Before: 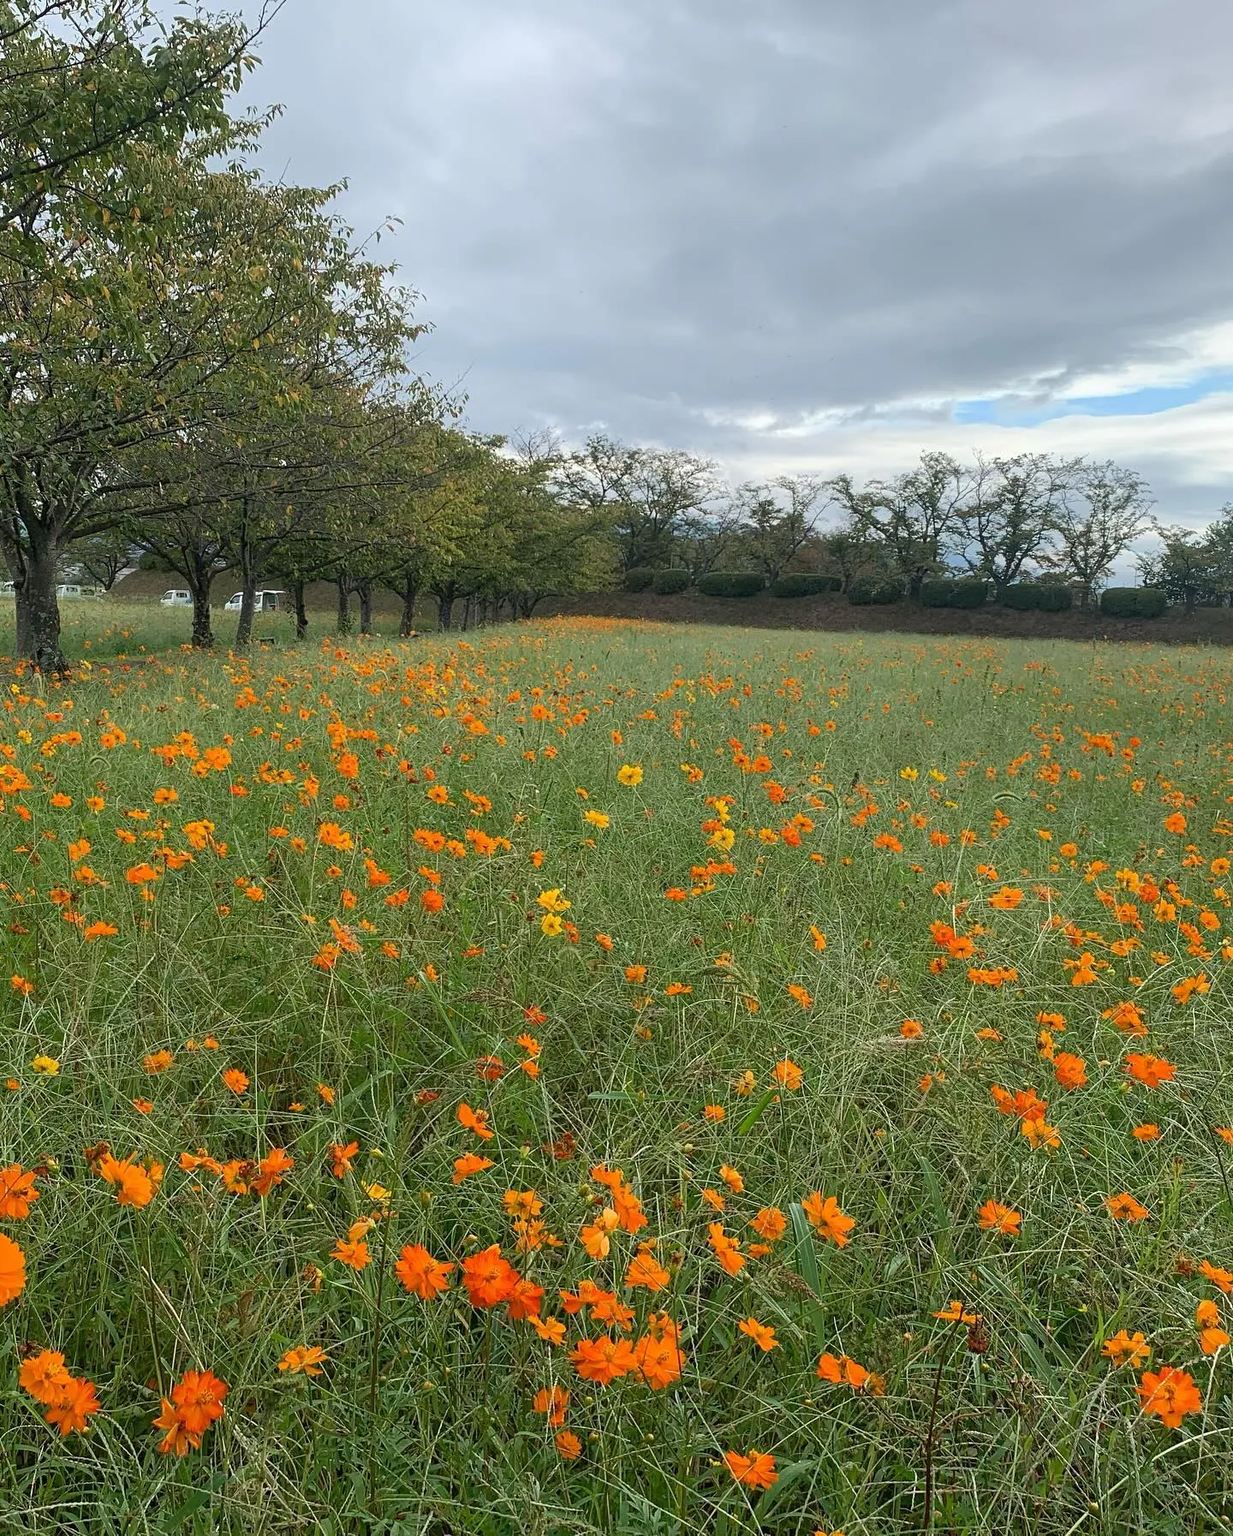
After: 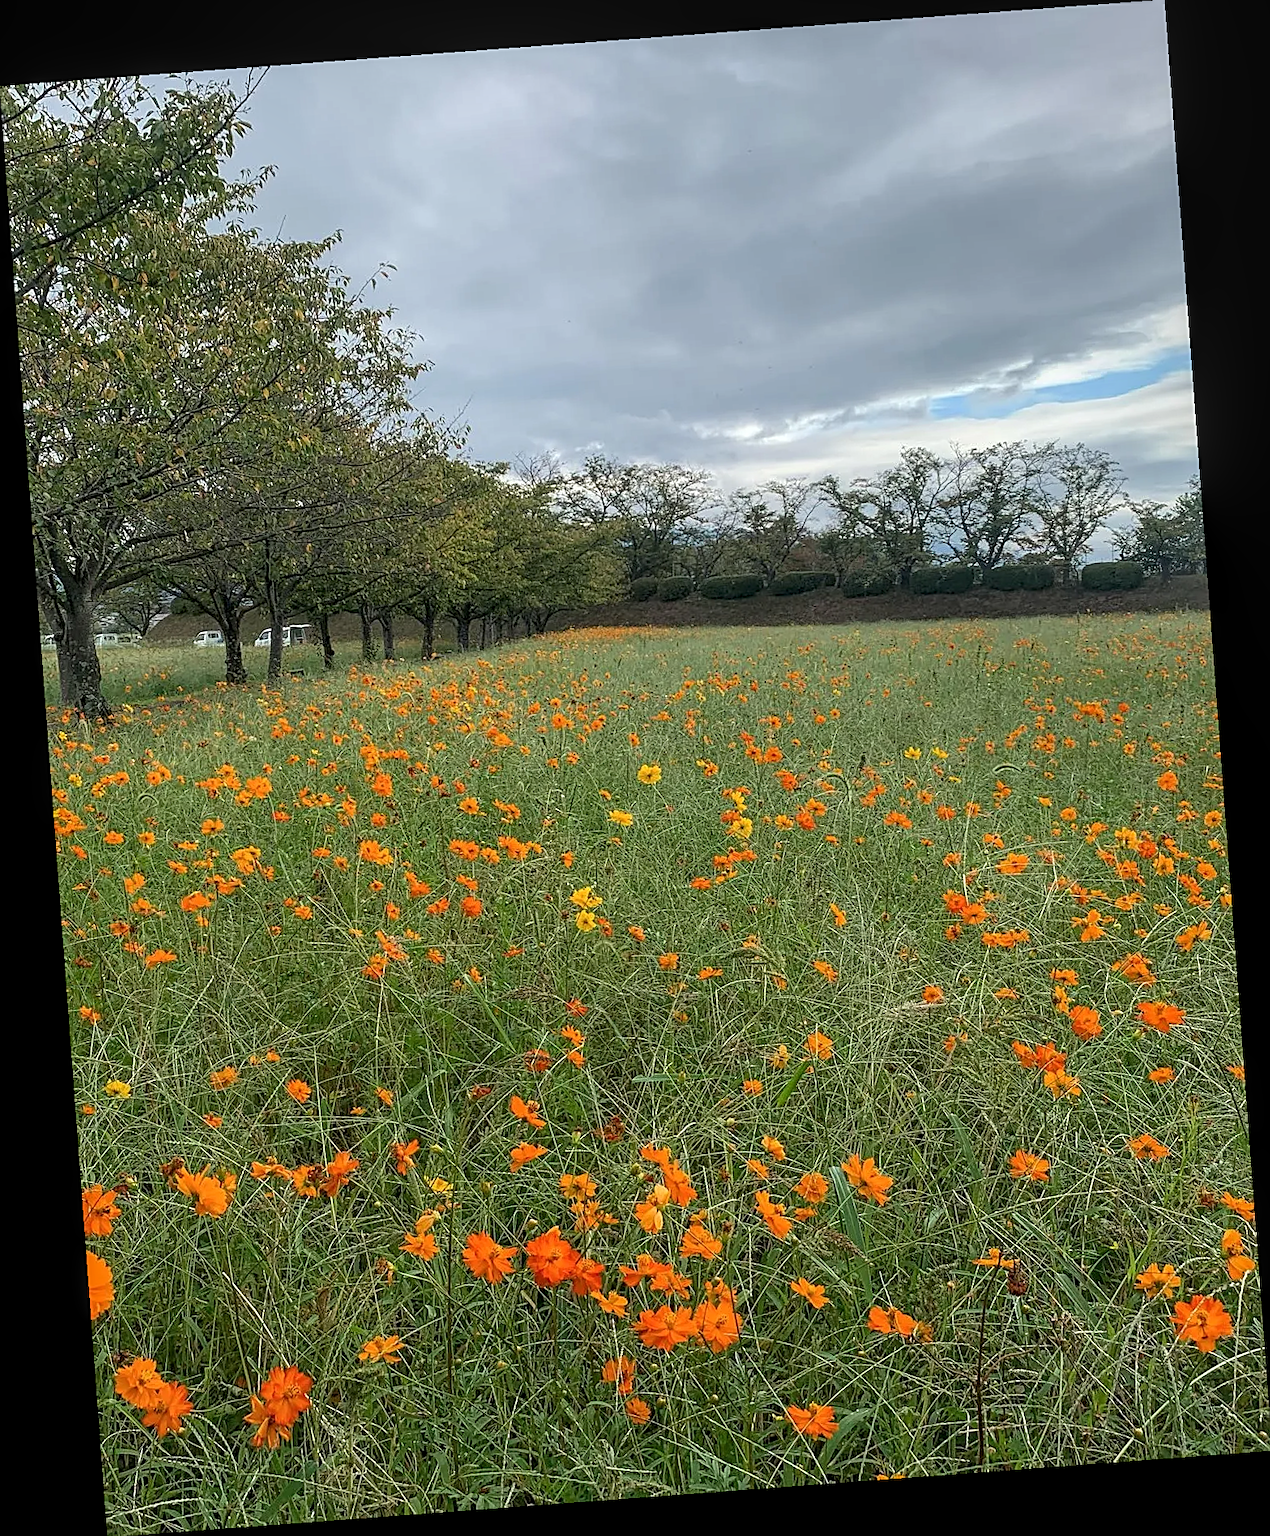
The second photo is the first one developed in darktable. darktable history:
local contrast: on, module defaults
rotate and perspective: rotation -4.25°, automatic cropping off
sharpen: on, module defaults
